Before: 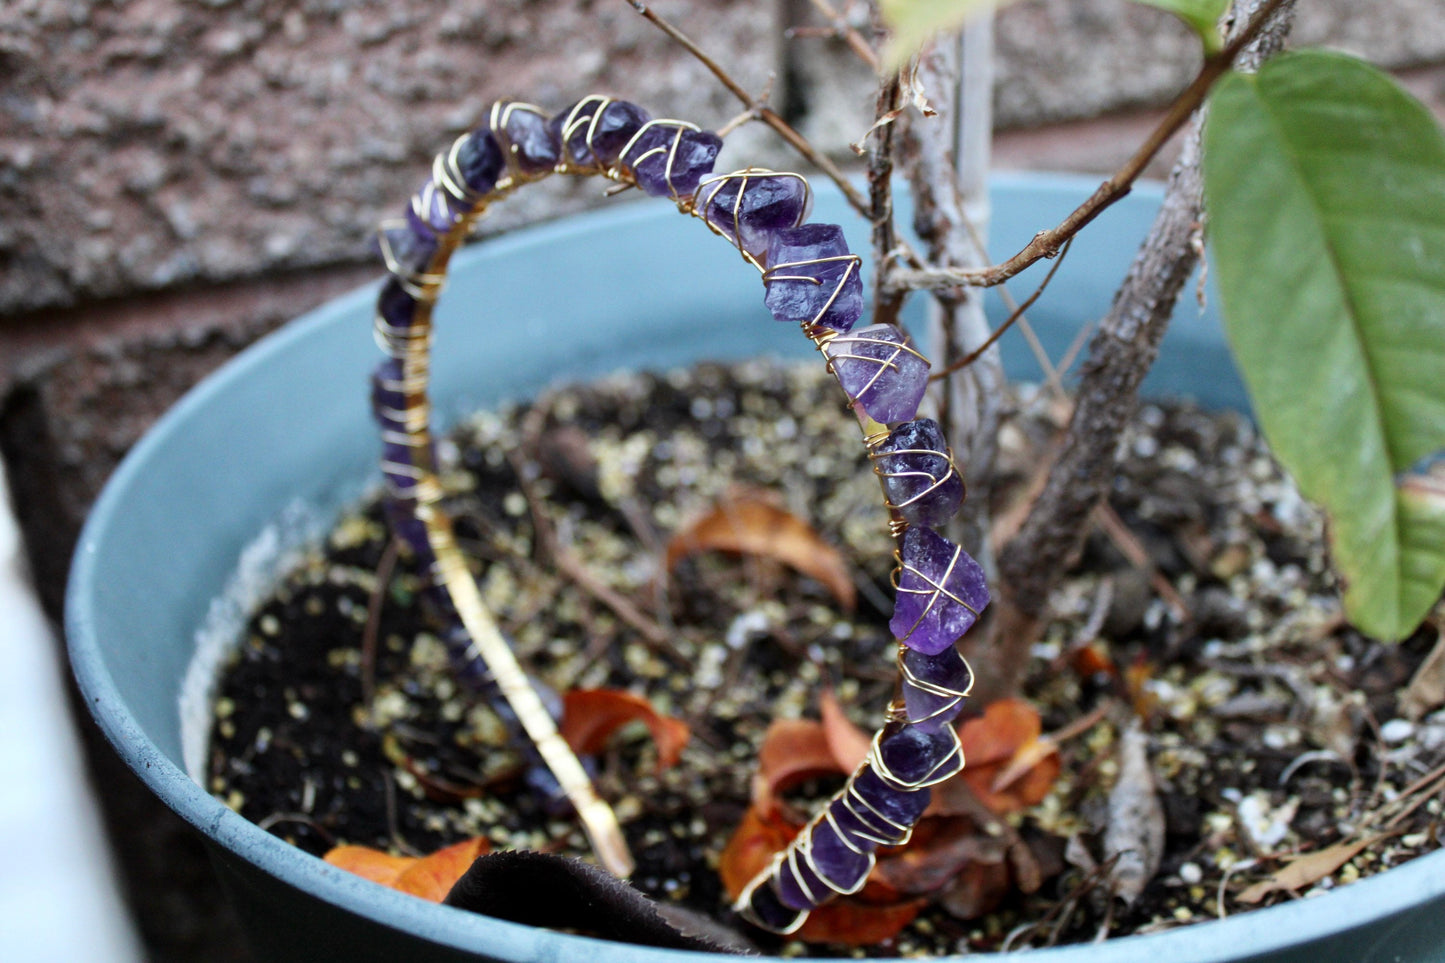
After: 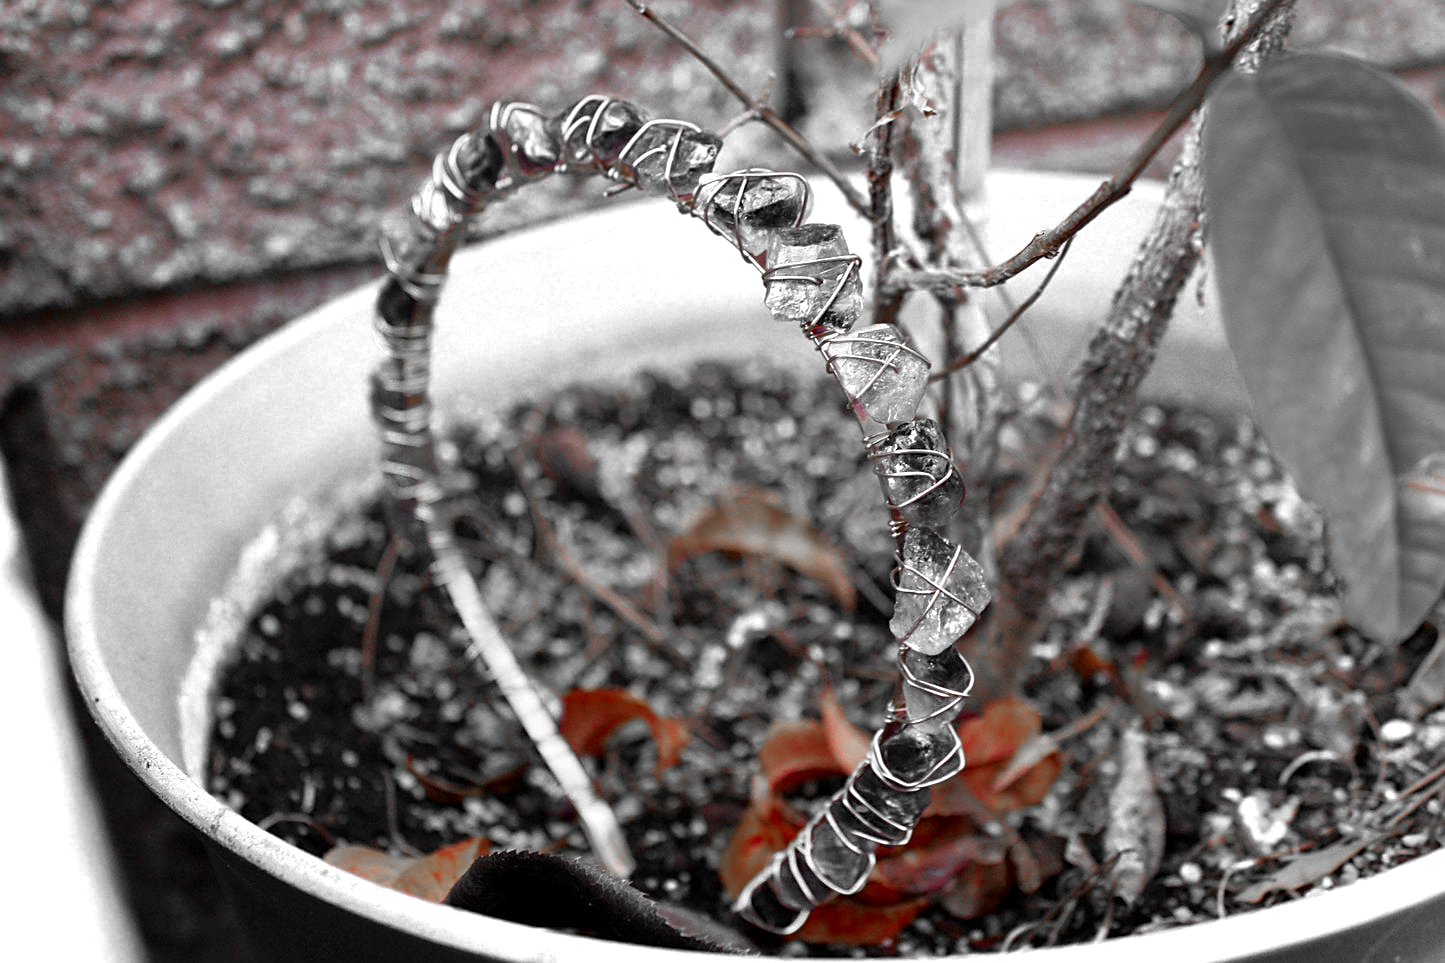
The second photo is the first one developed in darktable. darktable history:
color zones: curves: ch0 [(0, 0.352) (0.143, 0.407) (0.286, 0.386) (0.429, 0.431) (0.571, 0.829) (0.714, 0.853) (0.857, 0.833) (1, 0.352)]; ch1 [(0, 0.604) (0.072, 0.726) (0.096, 0.608) (0.205, 0.007) (0.571, -0.006) (0.839, -0.013) (0.857, -0.012) (1, 0.604)]
sharpen: on, module defaults
rgb curve: curves: ch0 [(0, 0) (0.053, 0.068) (0.122, 0.128) (1, 1)]
